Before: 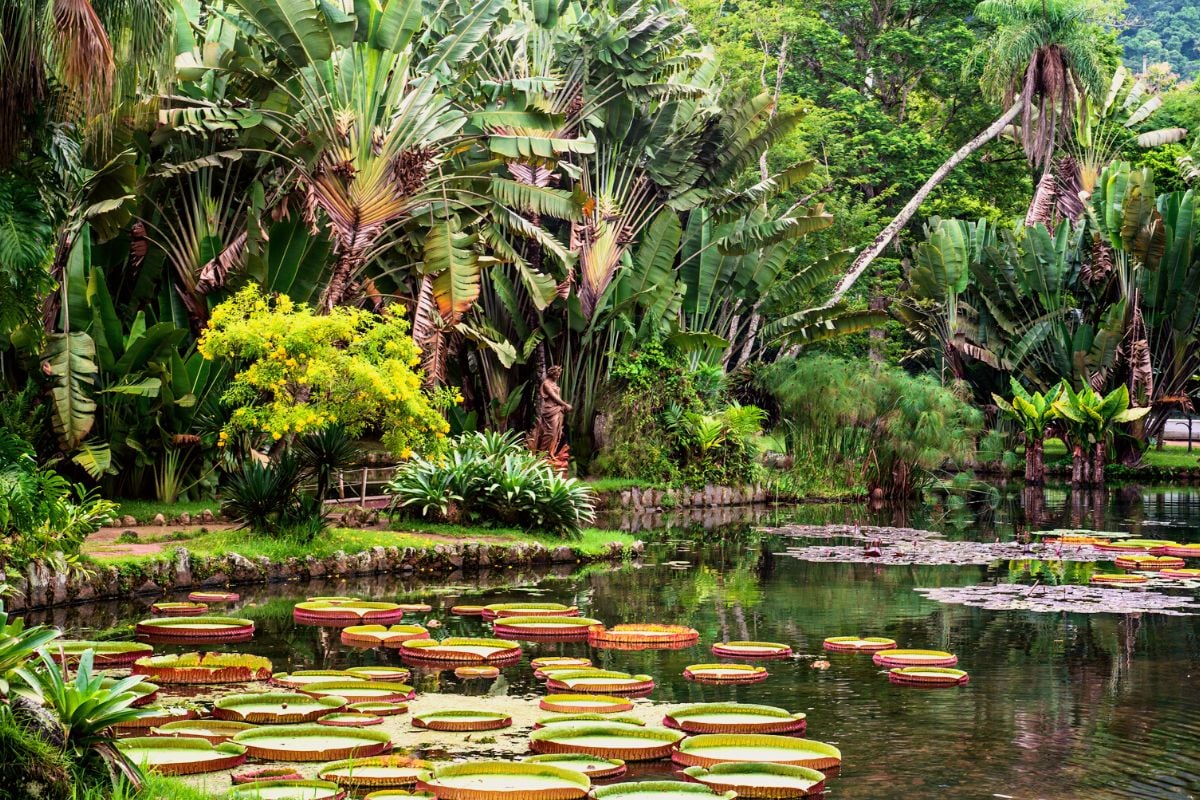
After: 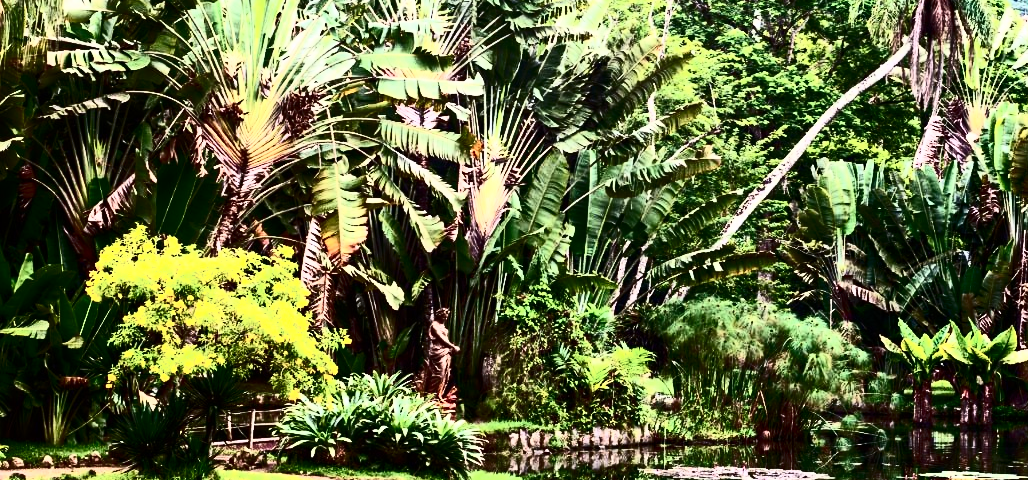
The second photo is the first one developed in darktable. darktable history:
crop and rotate: left 9.343%, top 7.296%, right 4.909%, bottom 32.651%
contrast brightness saturation: contrast 0.933, brightness 0.198
tone equalizer: mask exposure compensation -0.488 EV
